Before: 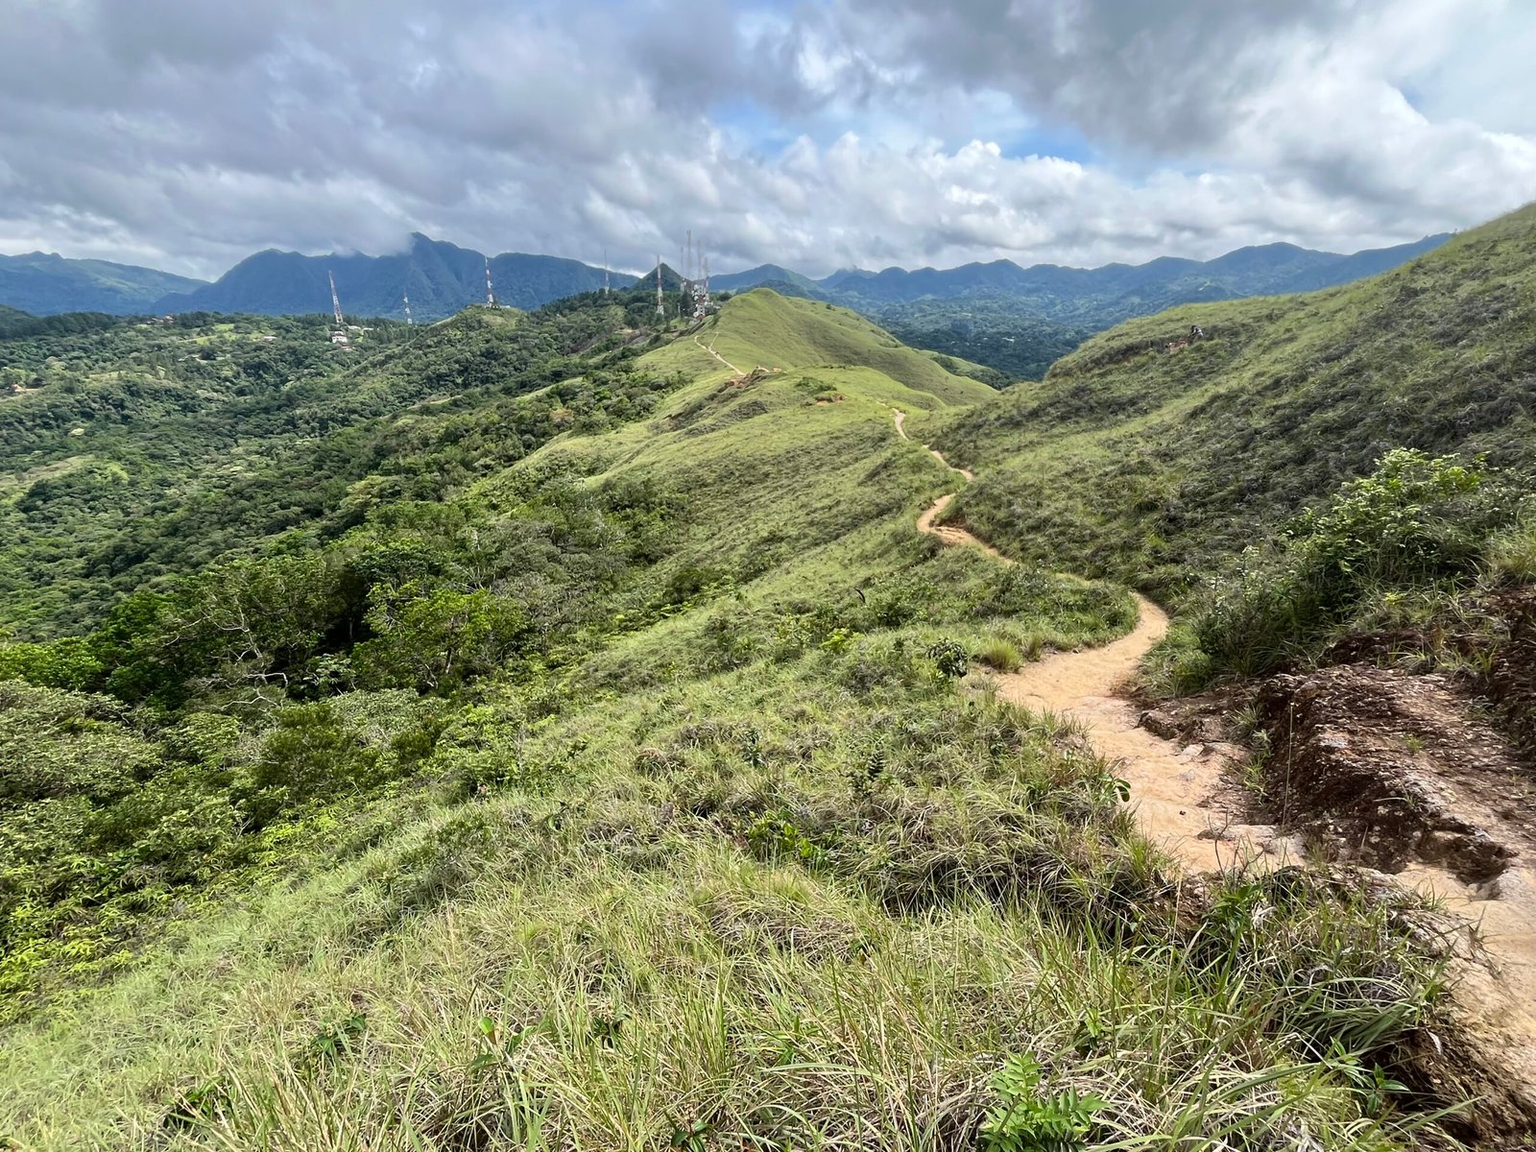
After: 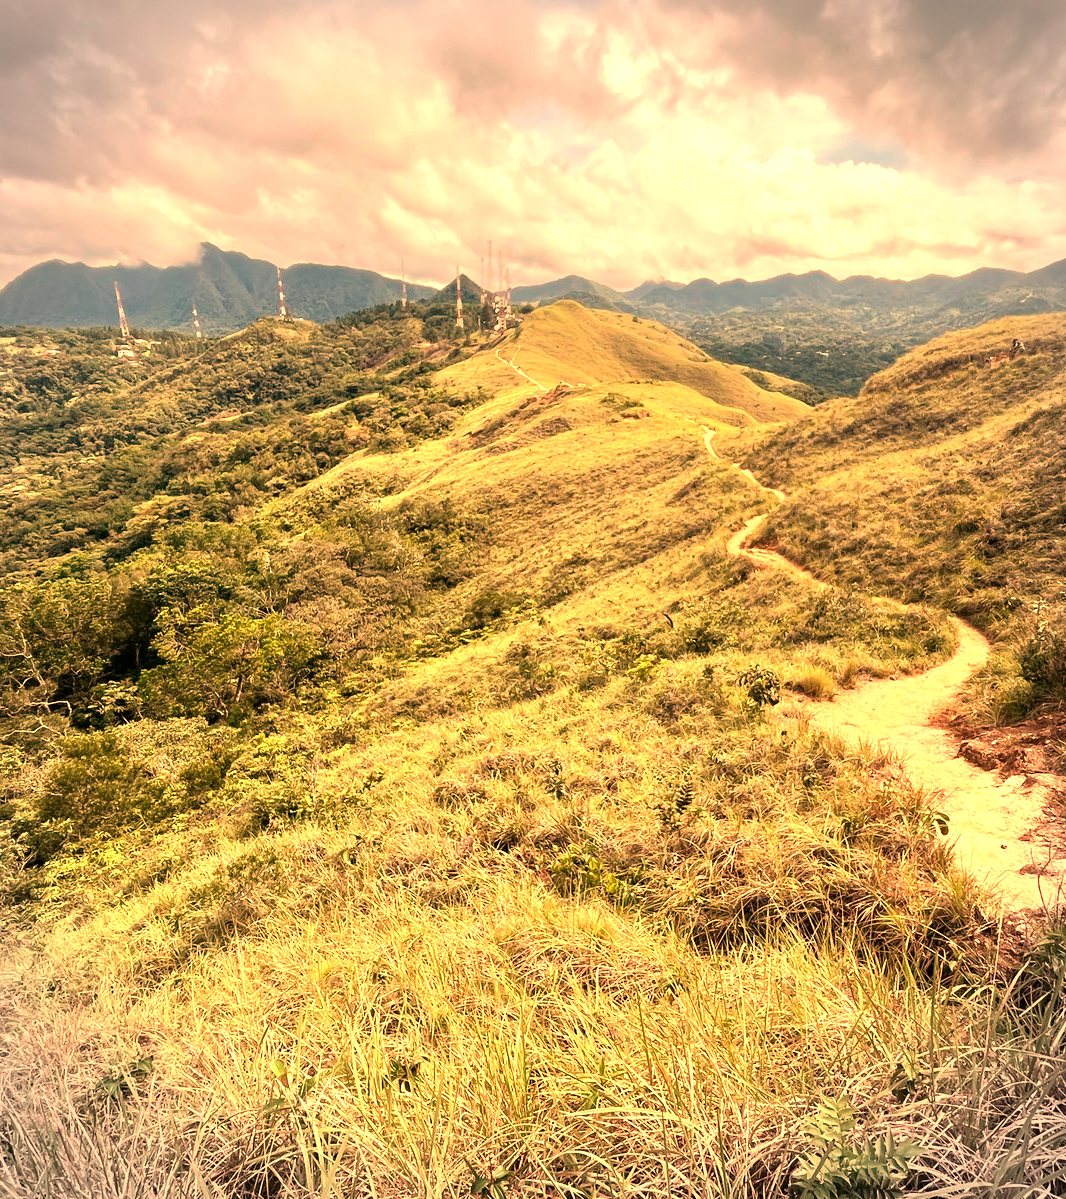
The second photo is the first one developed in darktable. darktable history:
exposure: exposure 0.6 EV, compensate highlight preservation false
white balance: red 1.467, blue 0.684
vignetting: dithering 8-bit output, unbound false
crop and rotate: left 14.292%, right 19.041%
